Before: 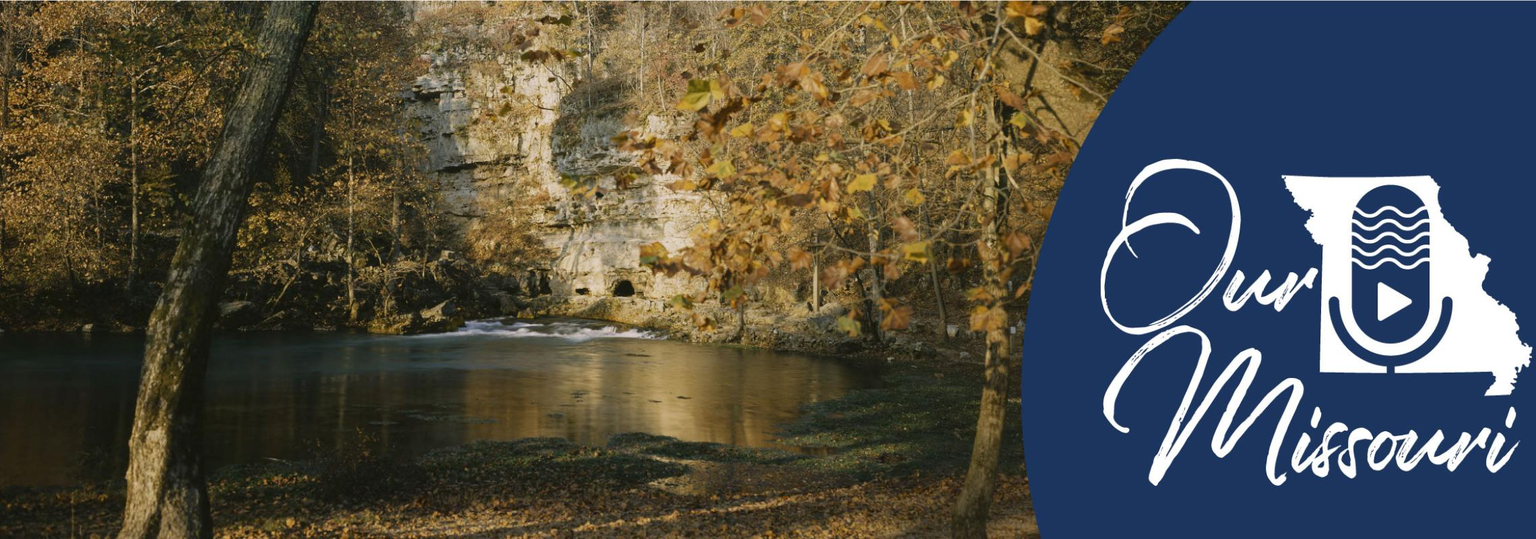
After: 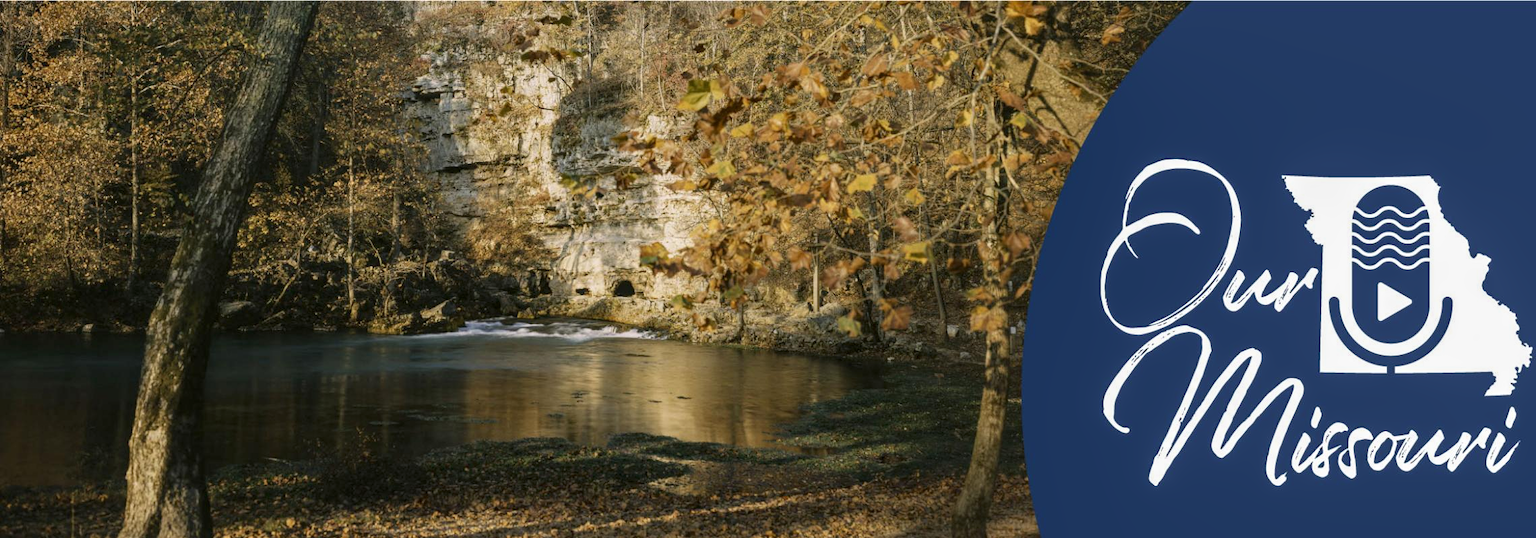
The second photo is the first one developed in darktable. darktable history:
tone equalizer: on, module defaults
local contrast: detail 130%
